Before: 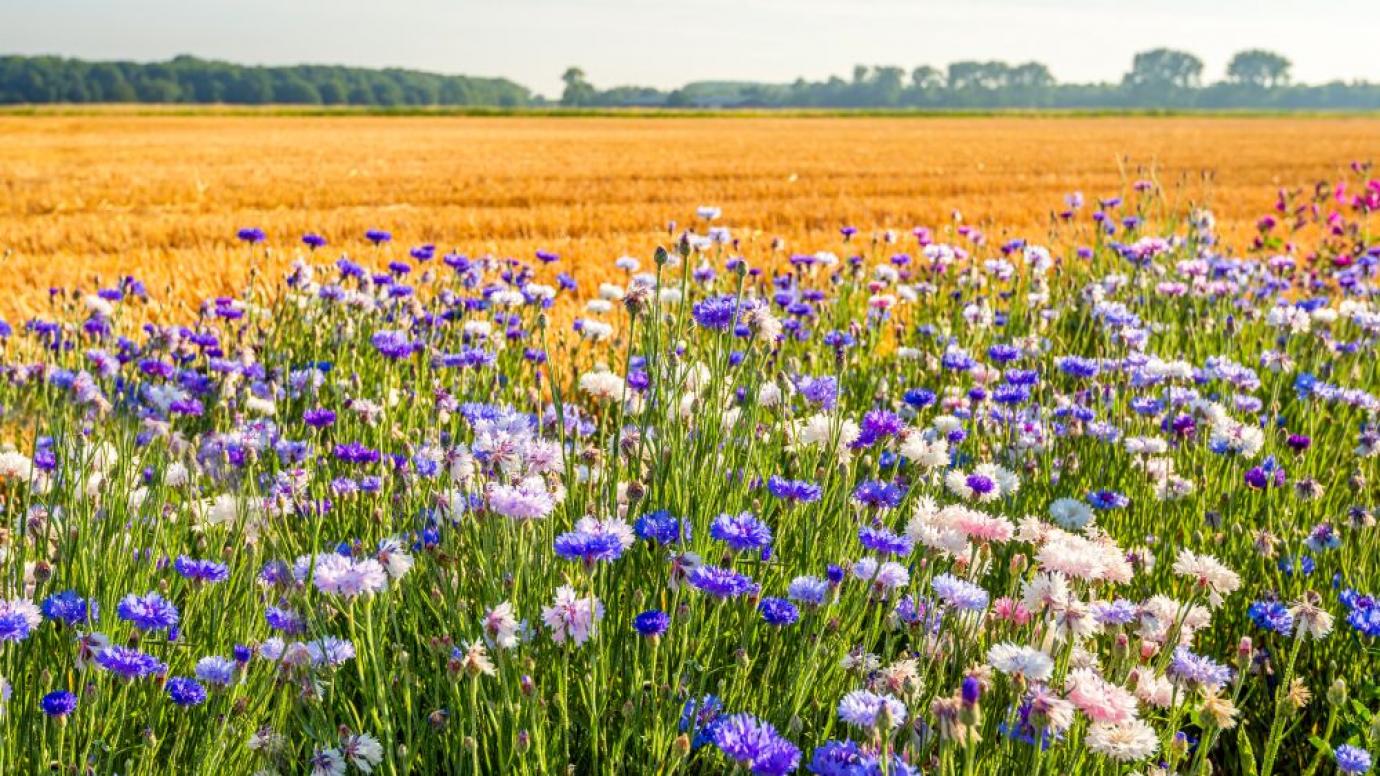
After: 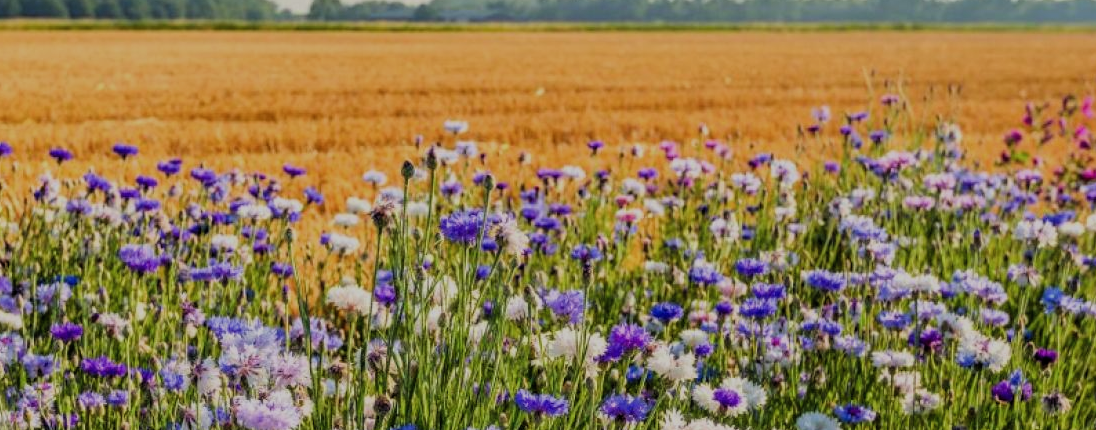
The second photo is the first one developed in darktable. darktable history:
crop: left 18.374%, top 11.122%, right 2.145%, bottom 33.348%
filmic rgb: middle gray luminance 28.75%, black relative exposure -10.29 EV, white relative exposure 5.47 EV, target black luminance 0%, hardness 3.94, latitude 1.49%, contrast 1.13, highlights saturation mix 5.8%, shadows ↔ highlights balance 15.22%, add noise in highlights 0.001, color science v3 (2019), use custom middle-gray values true, contrast in highlights soft
